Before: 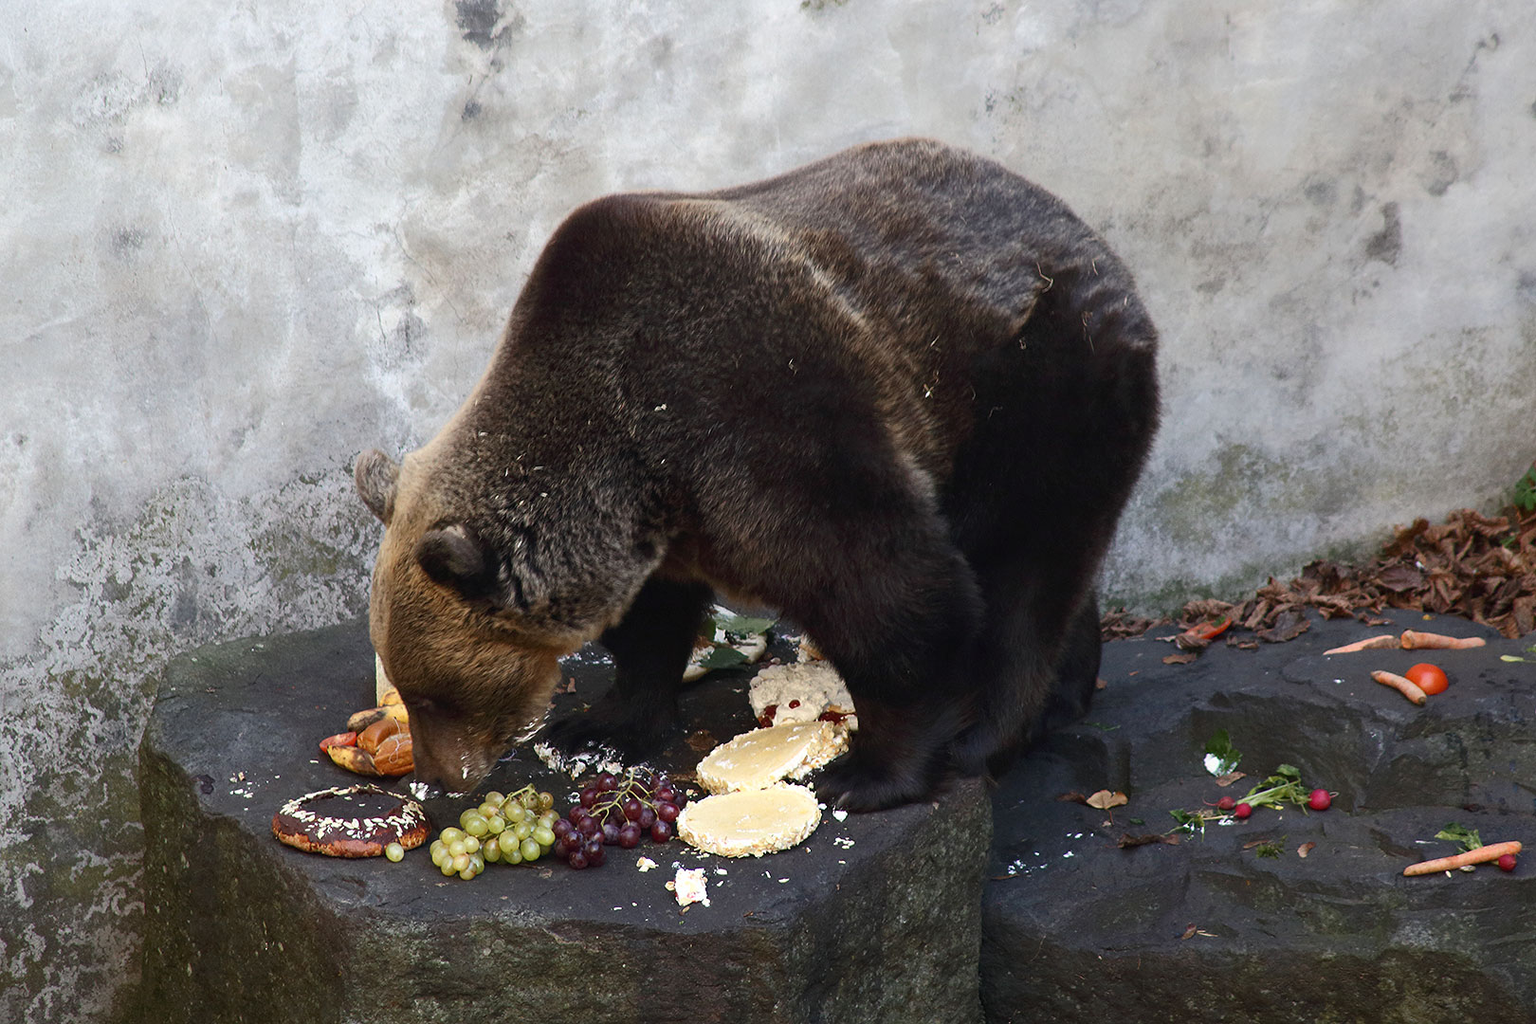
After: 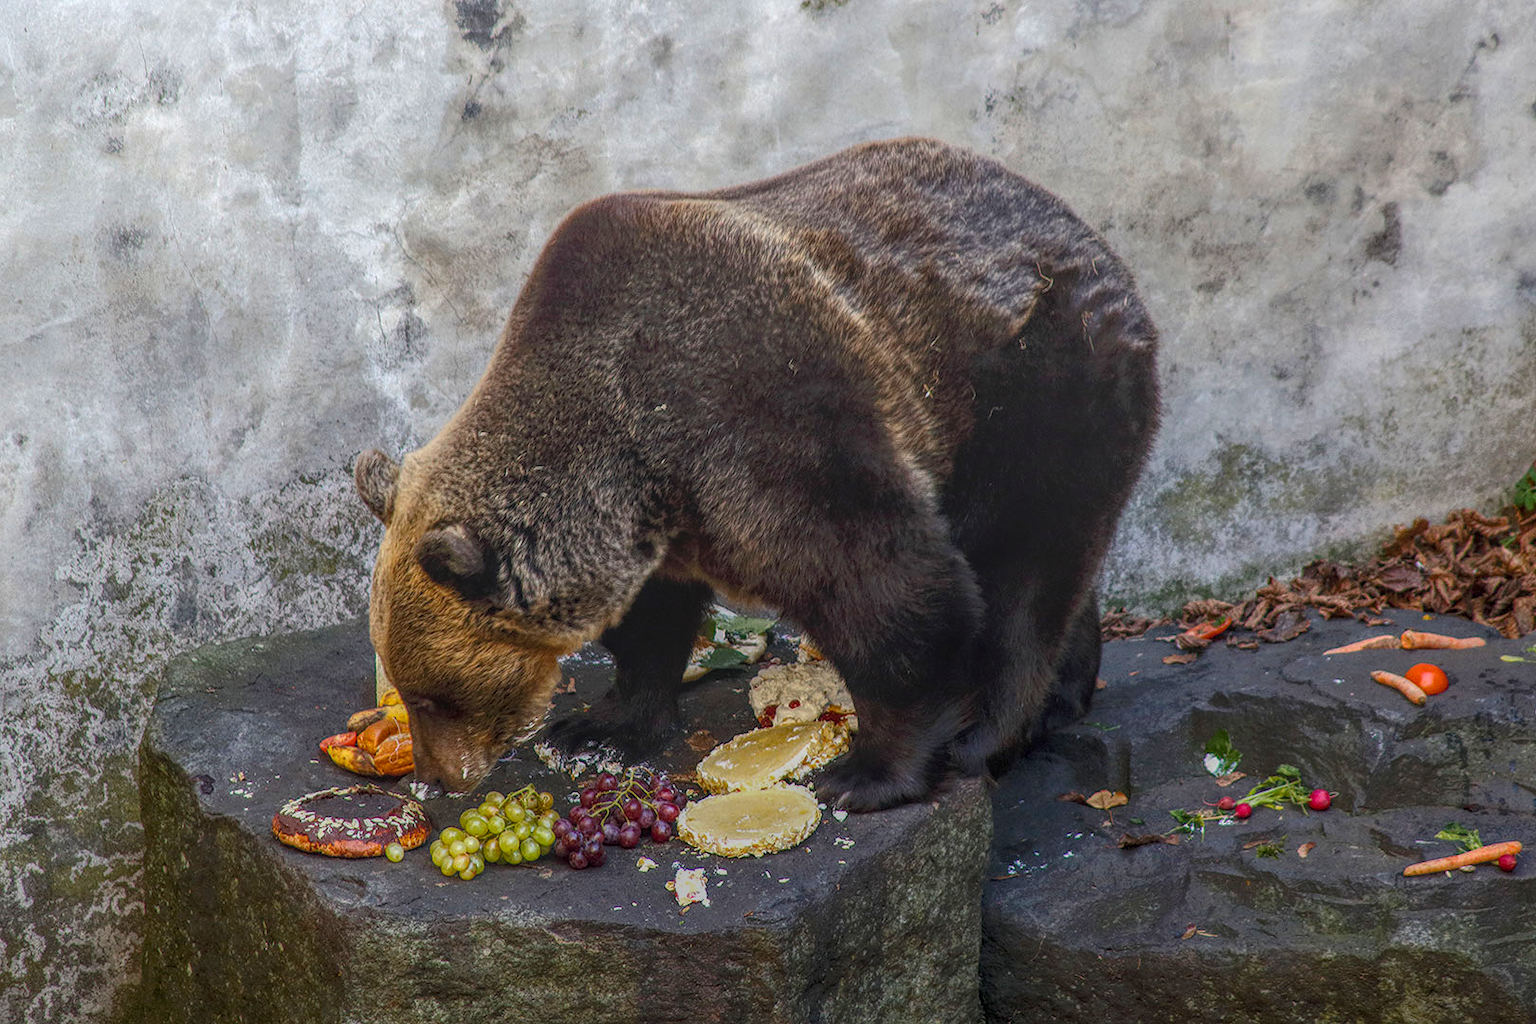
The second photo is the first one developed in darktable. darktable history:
color balance rgb: perceptual saturation grading › global saturation 25%, global vibrance 20%
local contrast: highlights 20%, shadows 30%, detail 200%, midtone range 0.2
bloom: size 9%, threshold 100%, strength 7%
